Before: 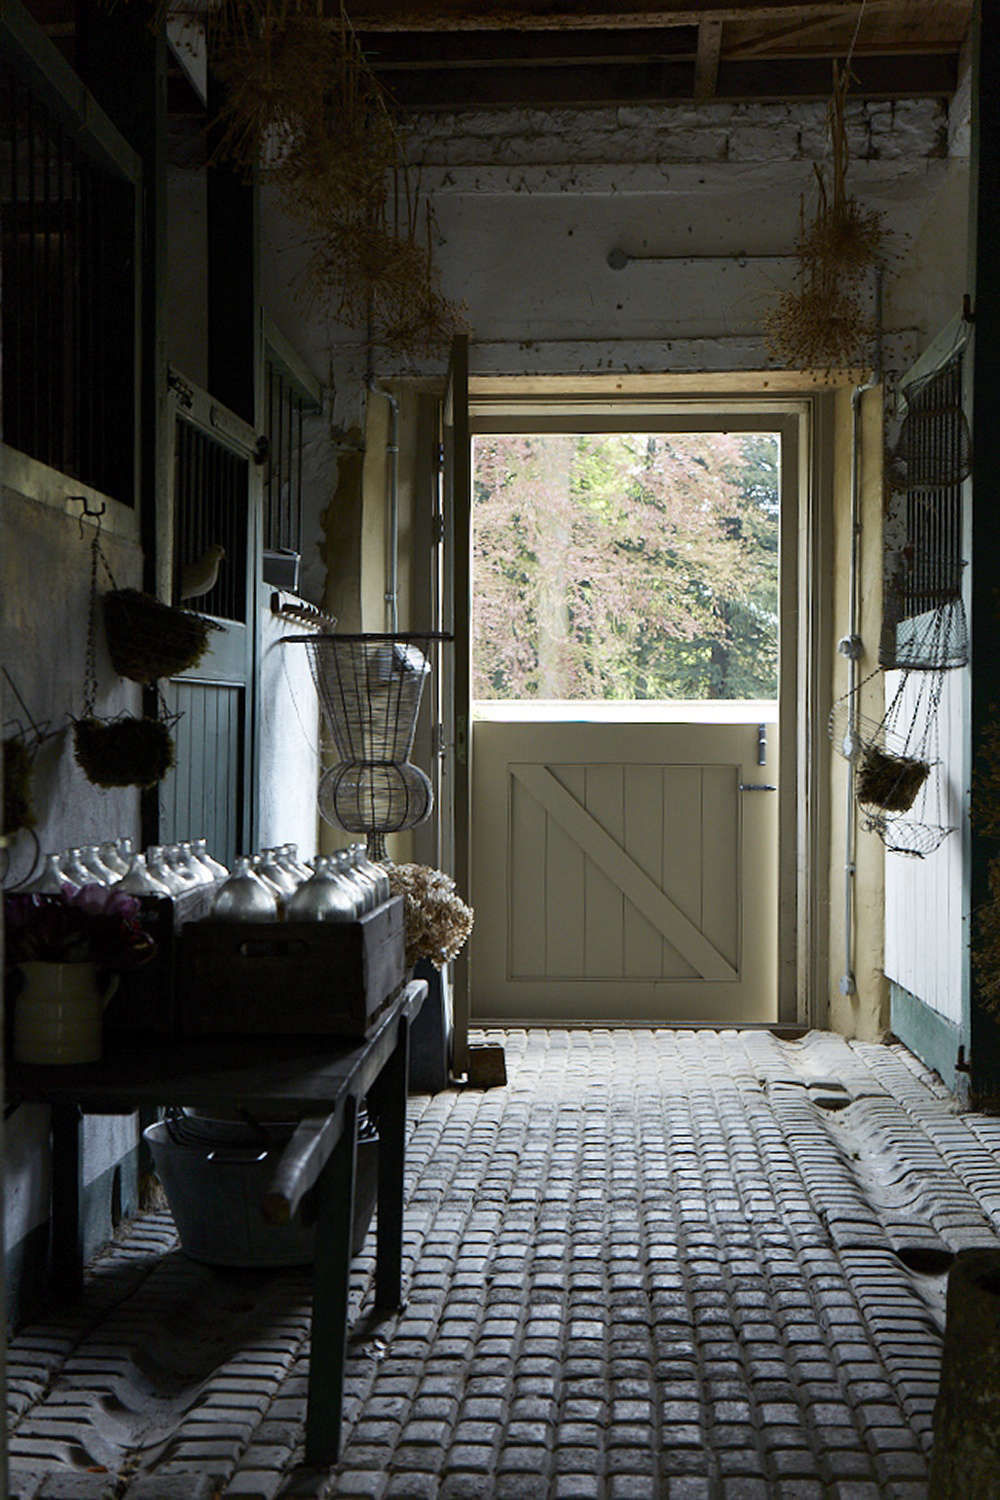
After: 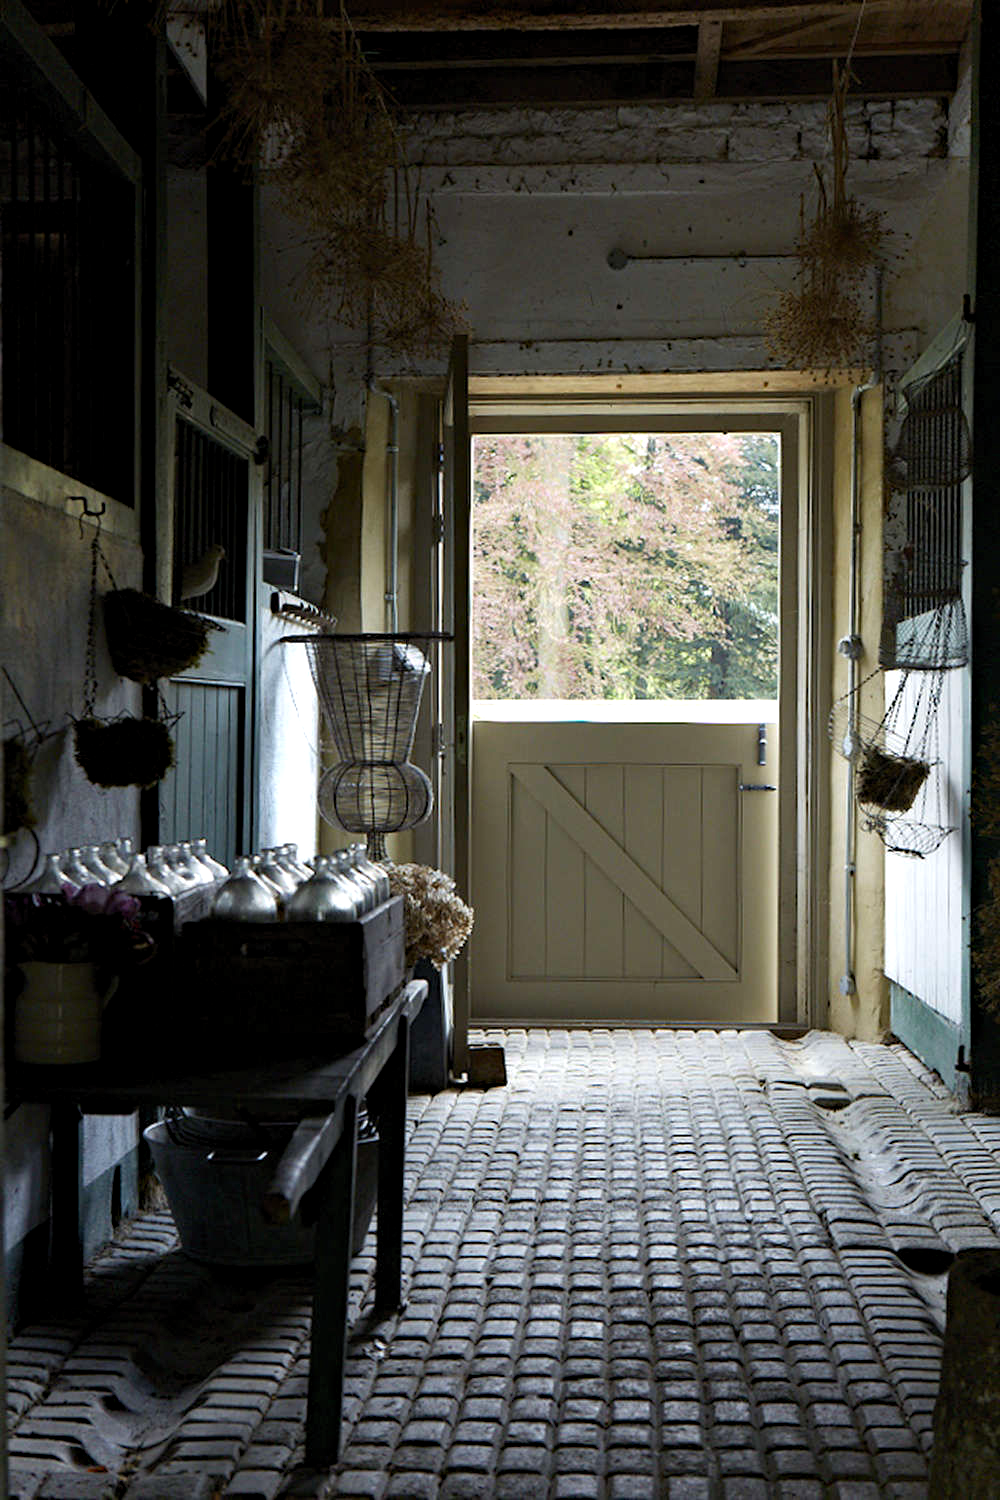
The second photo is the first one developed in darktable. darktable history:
levels: levels [0.018, 0.493, 1]
haze removal: compatibility mode true, adaptive false
